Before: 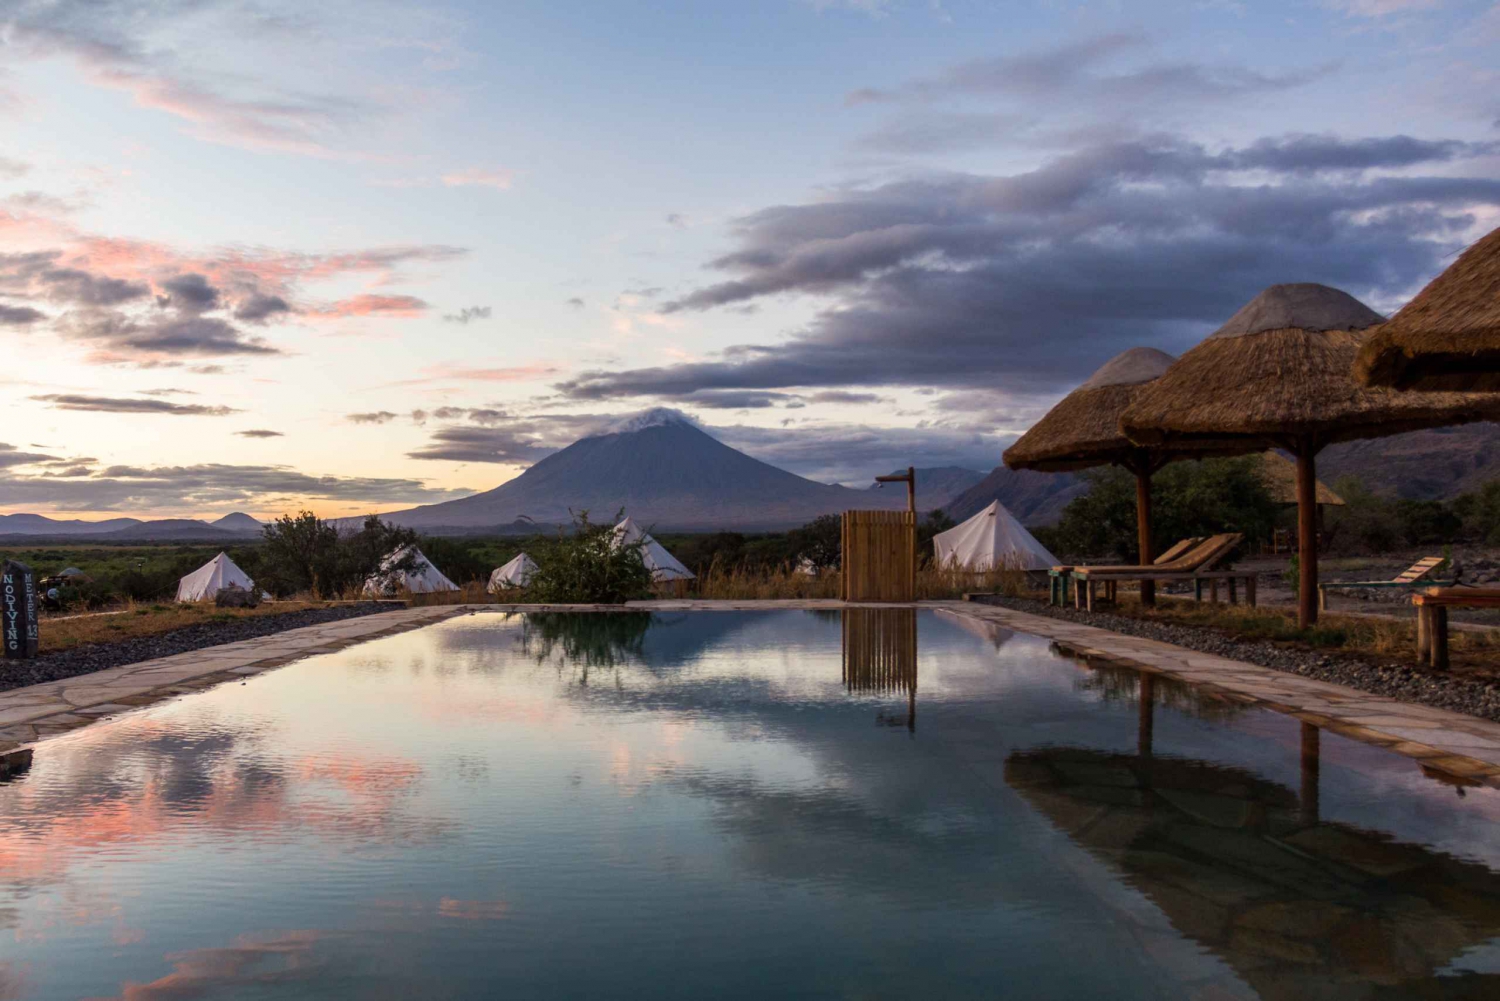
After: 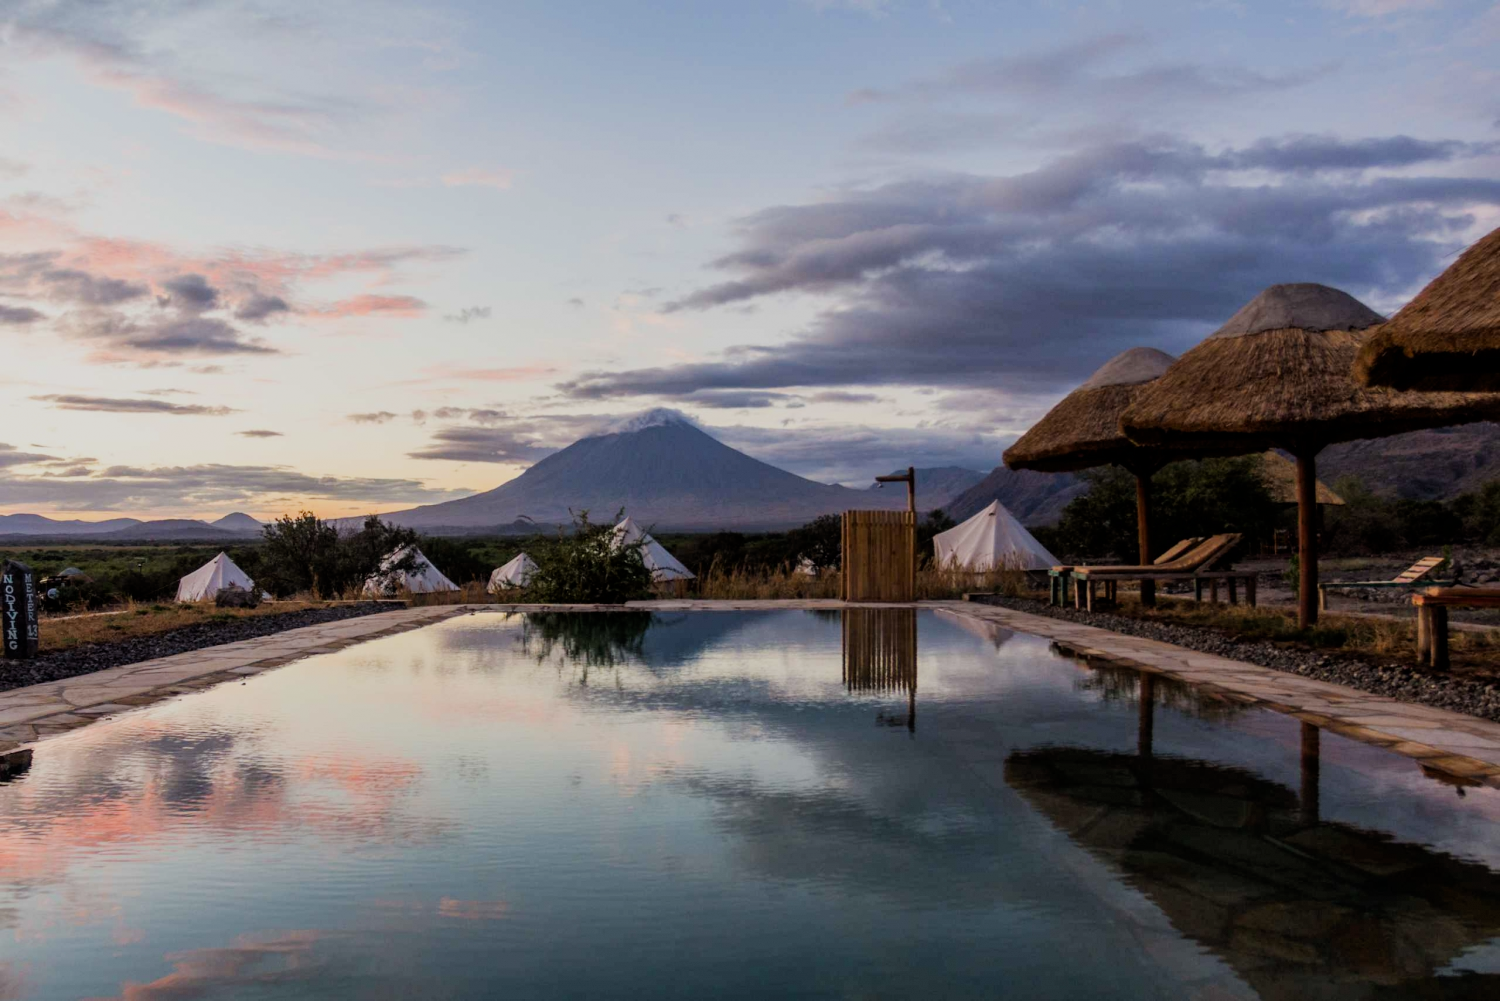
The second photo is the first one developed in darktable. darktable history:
filmic rgb: black relative exposure -7.65 EV, white relative exposure 4.56 EV, hardness 3.61
exposure: black level correction 0.001, exposure 0.191 EV, compensate highlight preservation false
